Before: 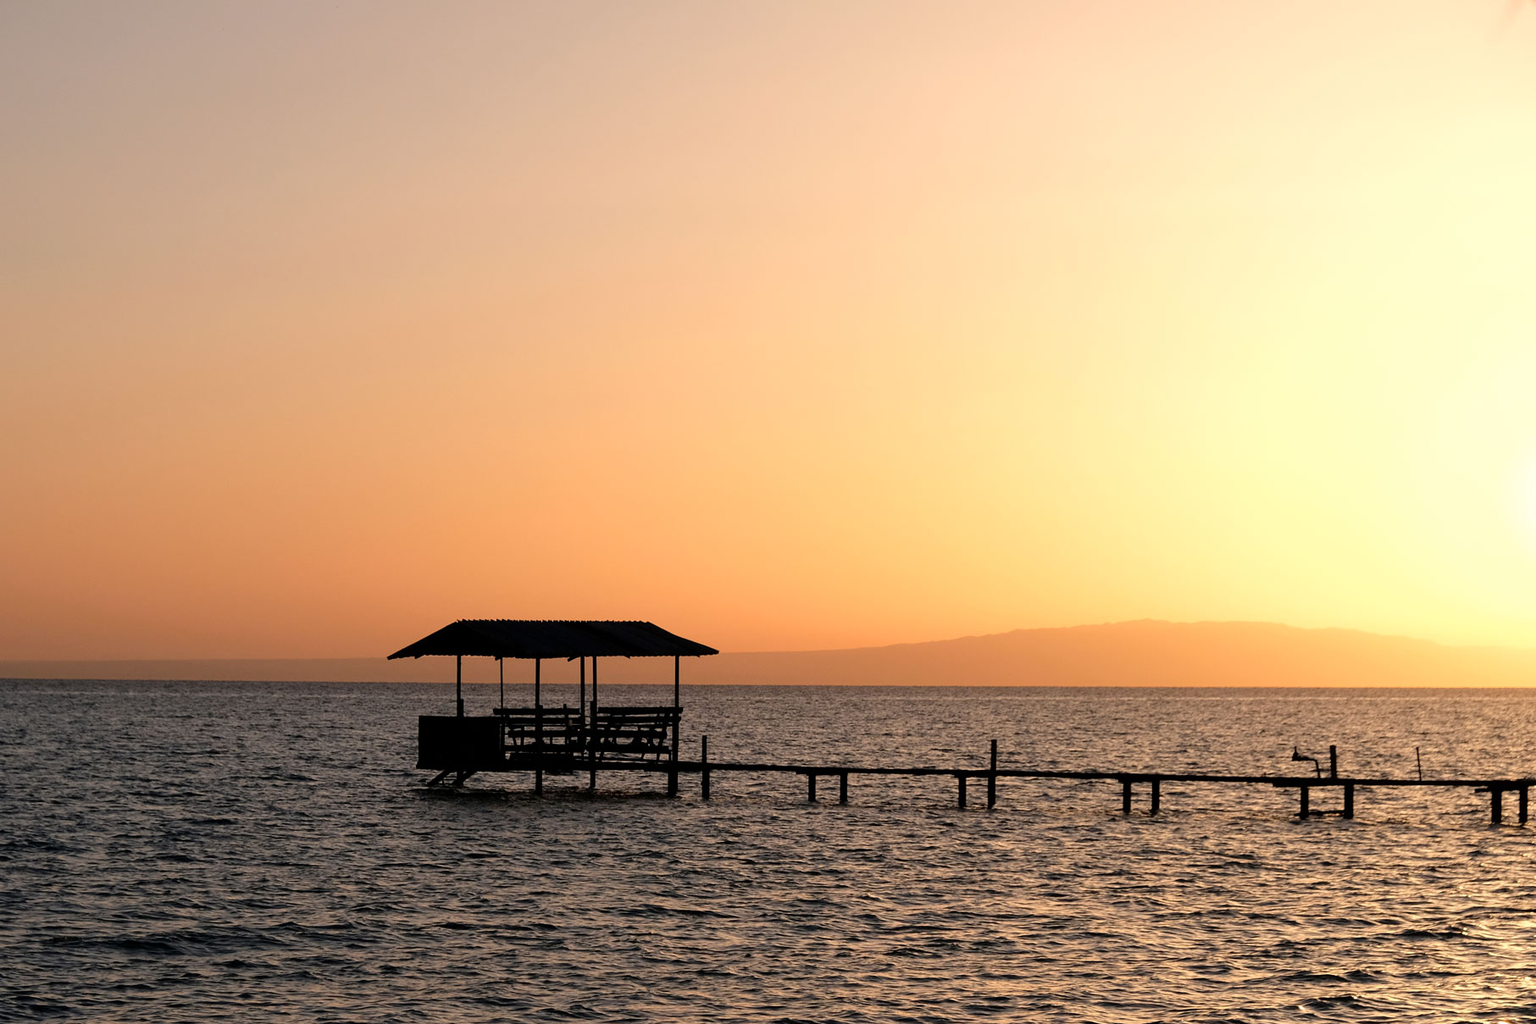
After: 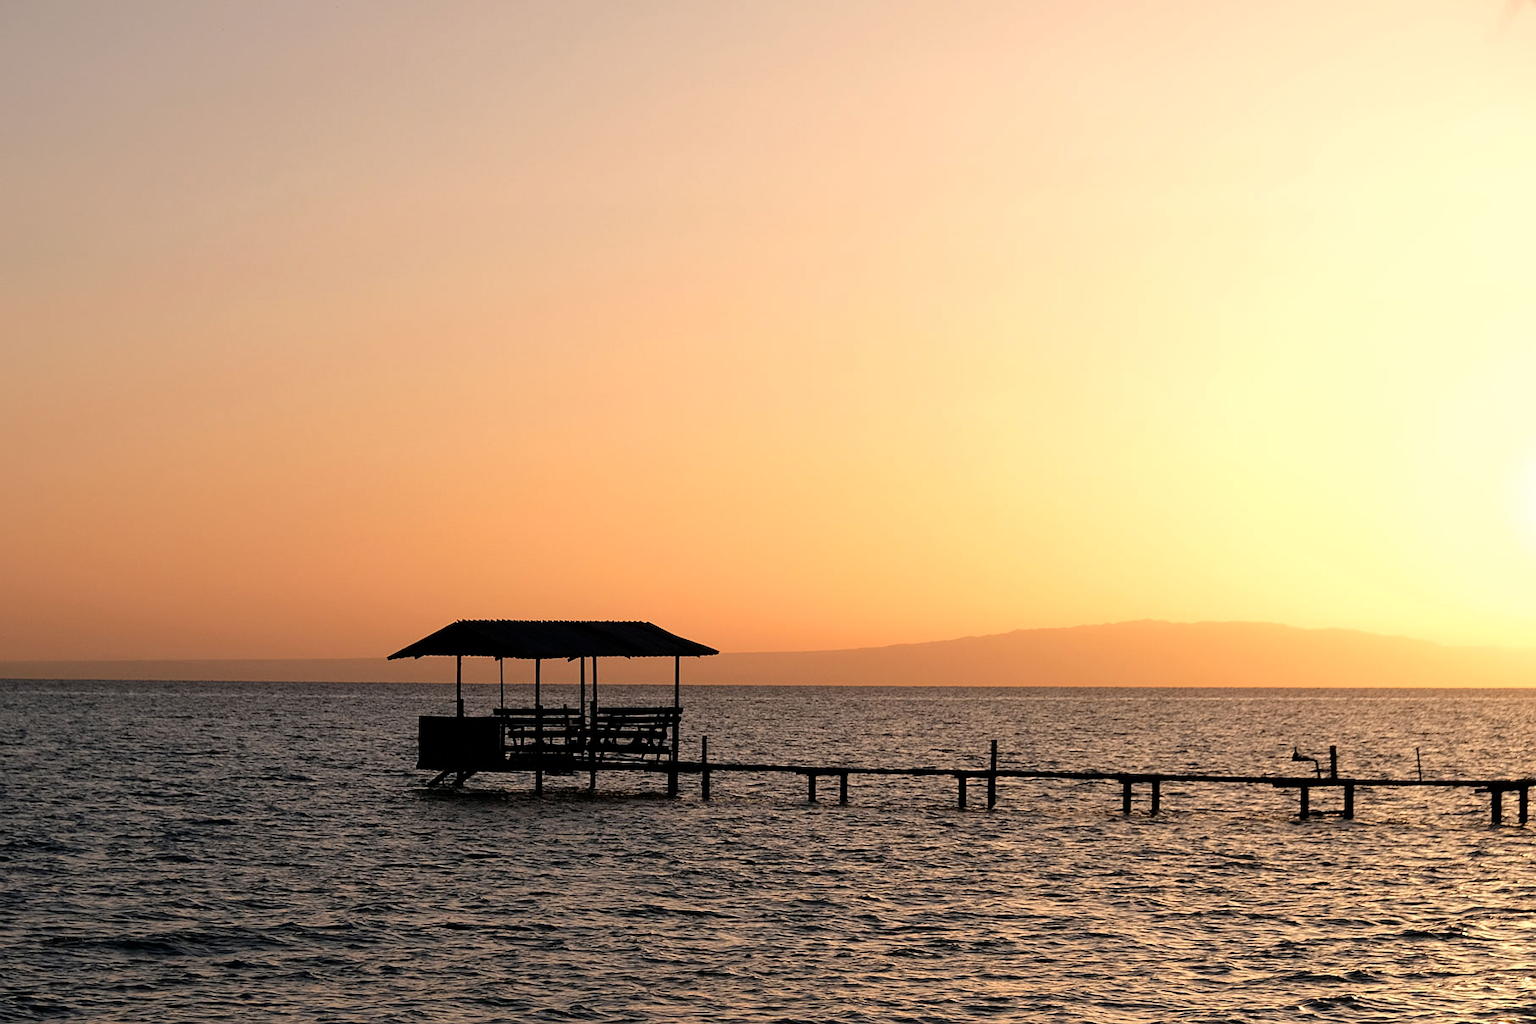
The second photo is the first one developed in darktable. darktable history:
sharpen: radius 1.252, amount 0.291, threshold 0.109
base curve: preserve colors none
contrast brightness saturation: contrast 0.073
